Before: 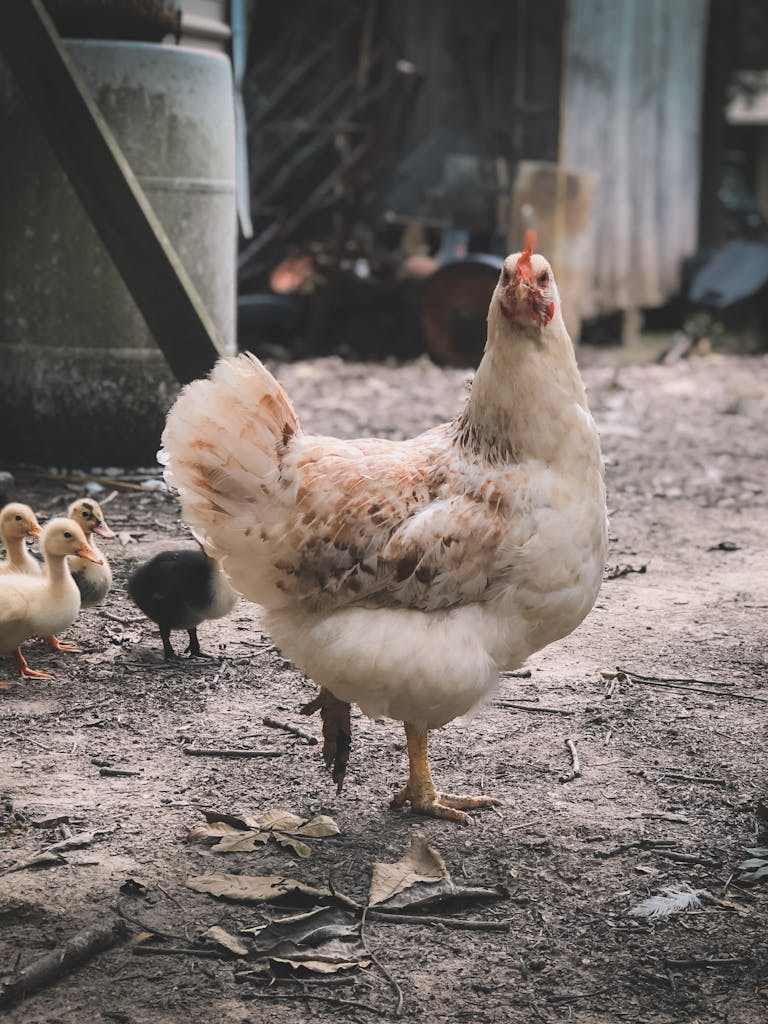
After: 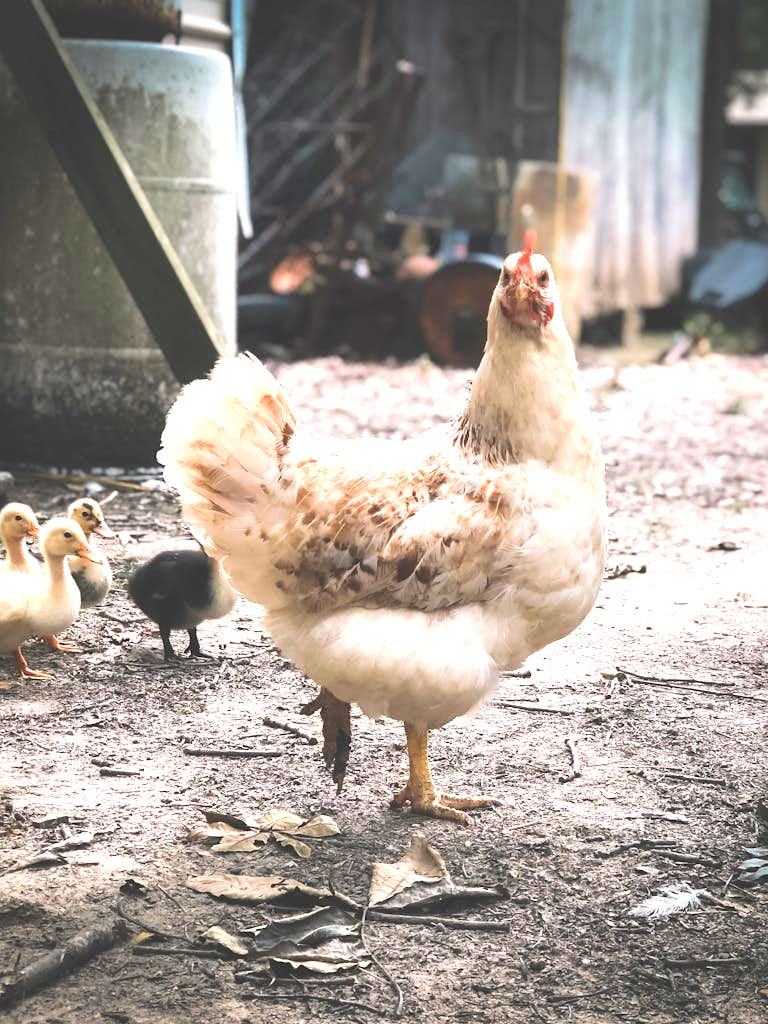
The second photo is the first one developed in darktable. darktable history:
exposure: black level correction 0, exposure 1.2 EV, compensate exposure bias true, compensate highlight preservation false
velvia: on, module defaults
